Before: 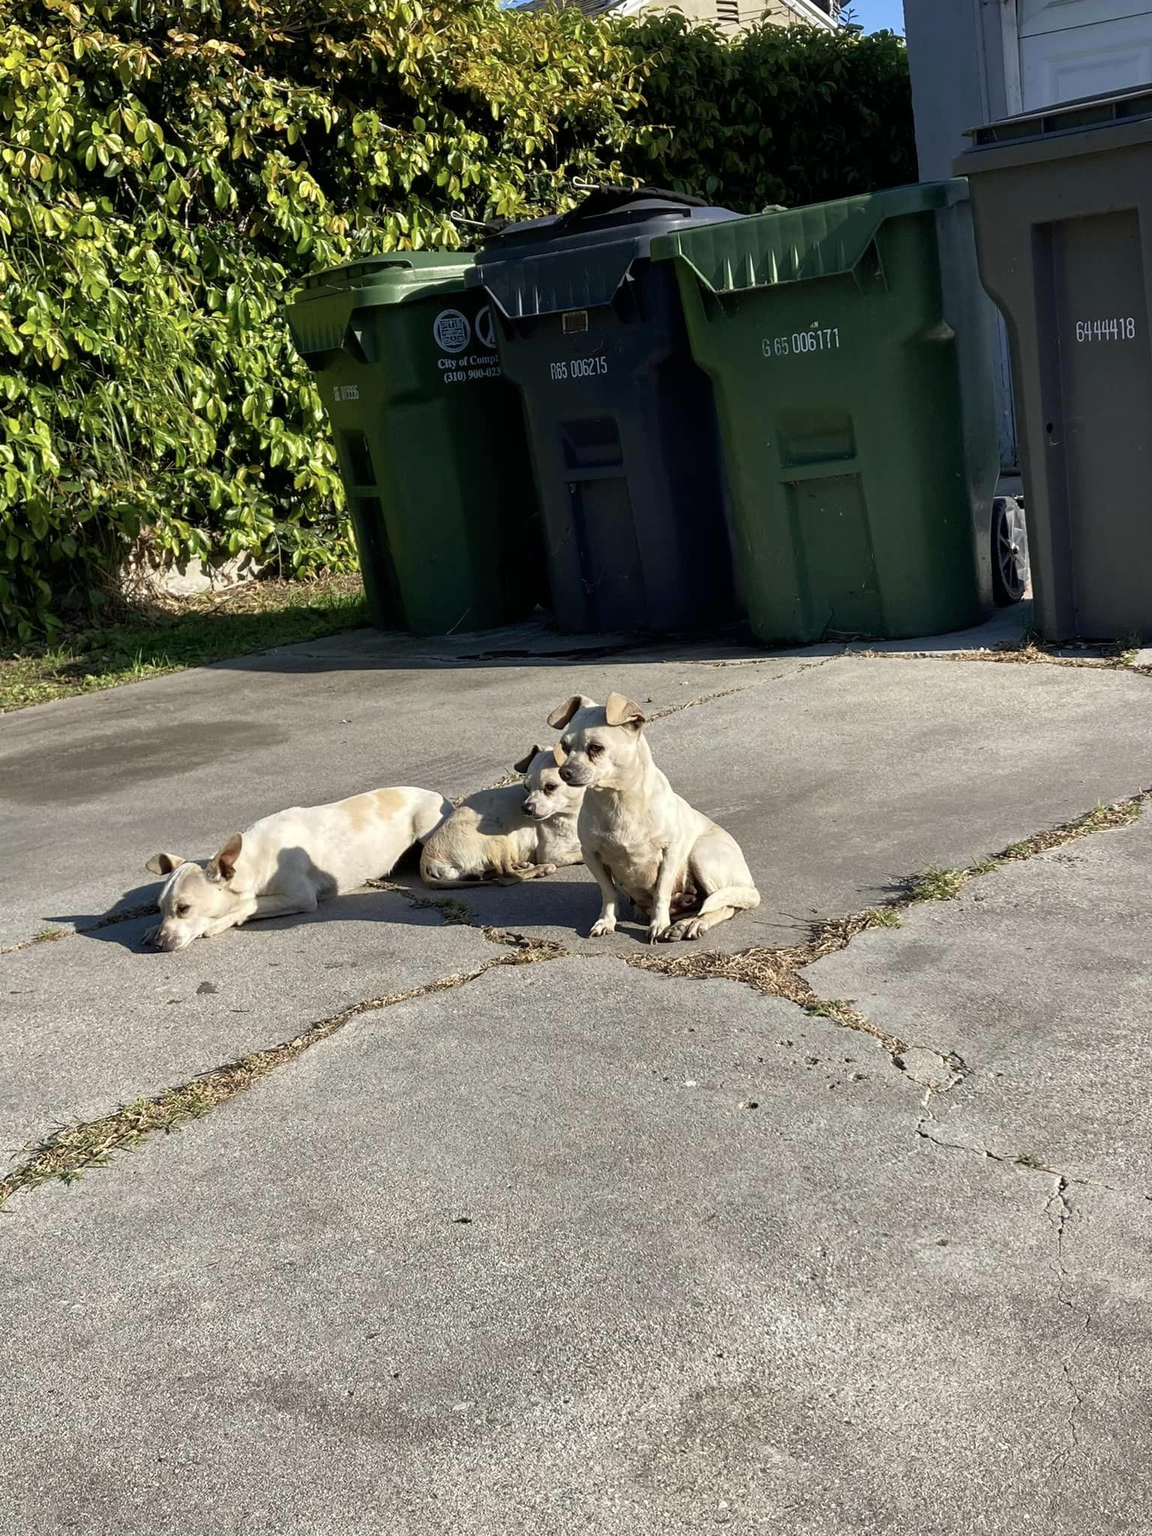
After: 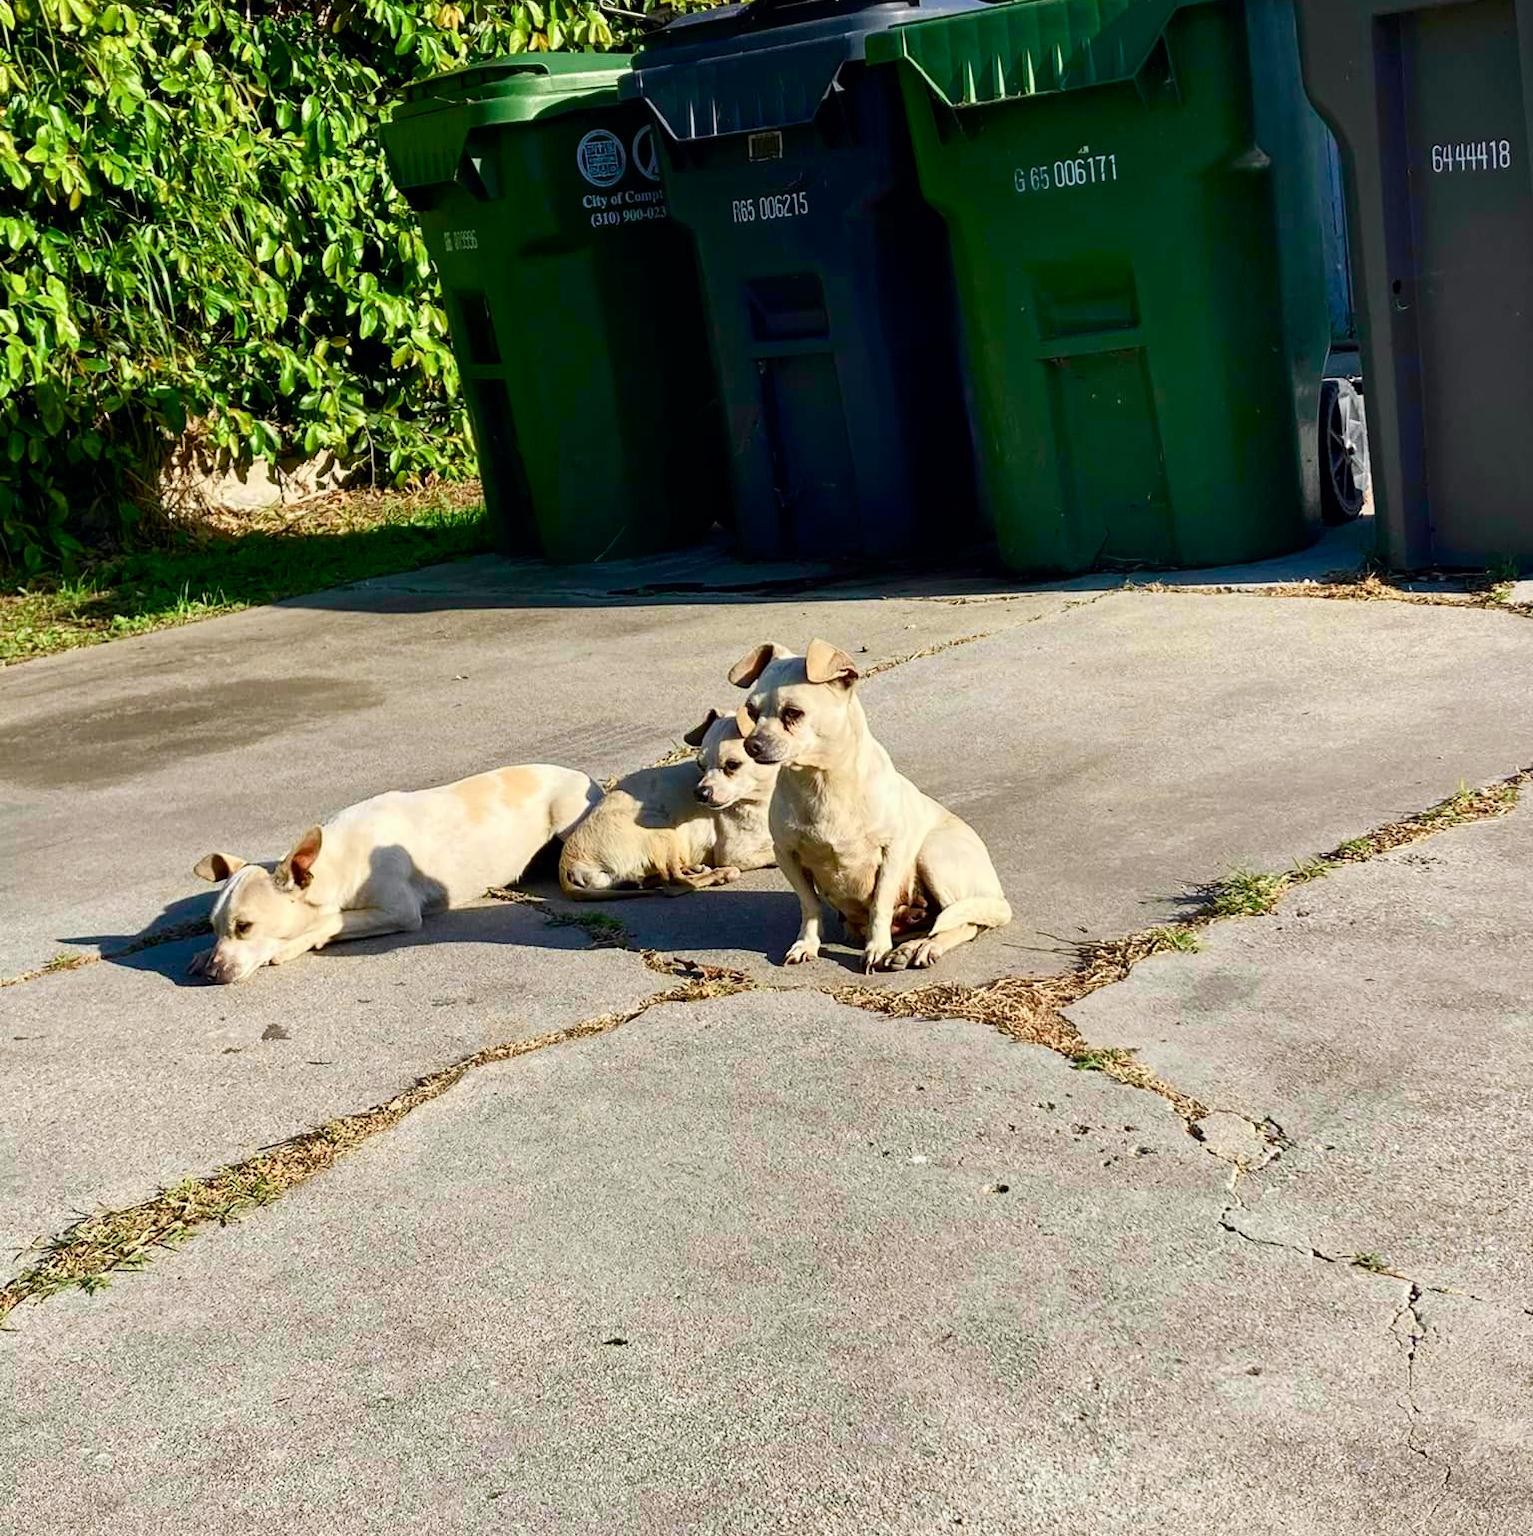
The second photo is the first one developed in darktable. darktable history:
color balance rgb: perceptual saturation grading › global saturation 20%, perceptual saturation grading › highlights -24.947%, perceptual saturation grading › shadows 49.565%
tone curve: curves: ch0 [(0, 0) (0.051, 0.03) (0.096, 0.071) (0.251, 0.234) (0.461, 0.515) (0.605, 0.692) (0.761, 0.824) (0.881, 0.907) (1, 0.984)]; ch1 [(0, 0) (0.1, 0.038) (0.318, 0.243) (0.399, 0.351) (0.478, 0.469) (0.499, 0.499) (0.534, 0.541) (0.567, 0.592) (0.601, 0.629) (0.666, 0.7) (1, 1)]; ch2 [(0, 0) (0.453, 0.45) (0.479, 0.483) (0.504, 0.499) (0.52, 0.519) (0.541, 0.559) (0.601, 0.622) (0.824, 0.815) (1, 1)], color space Lab, independent channels, preserve colors none
crop: top 13.825%, bottom 11.003%
local contrast: mode bilateral grid, contrast 19, coarseness 50, detail 103%, midtone range 0.2
